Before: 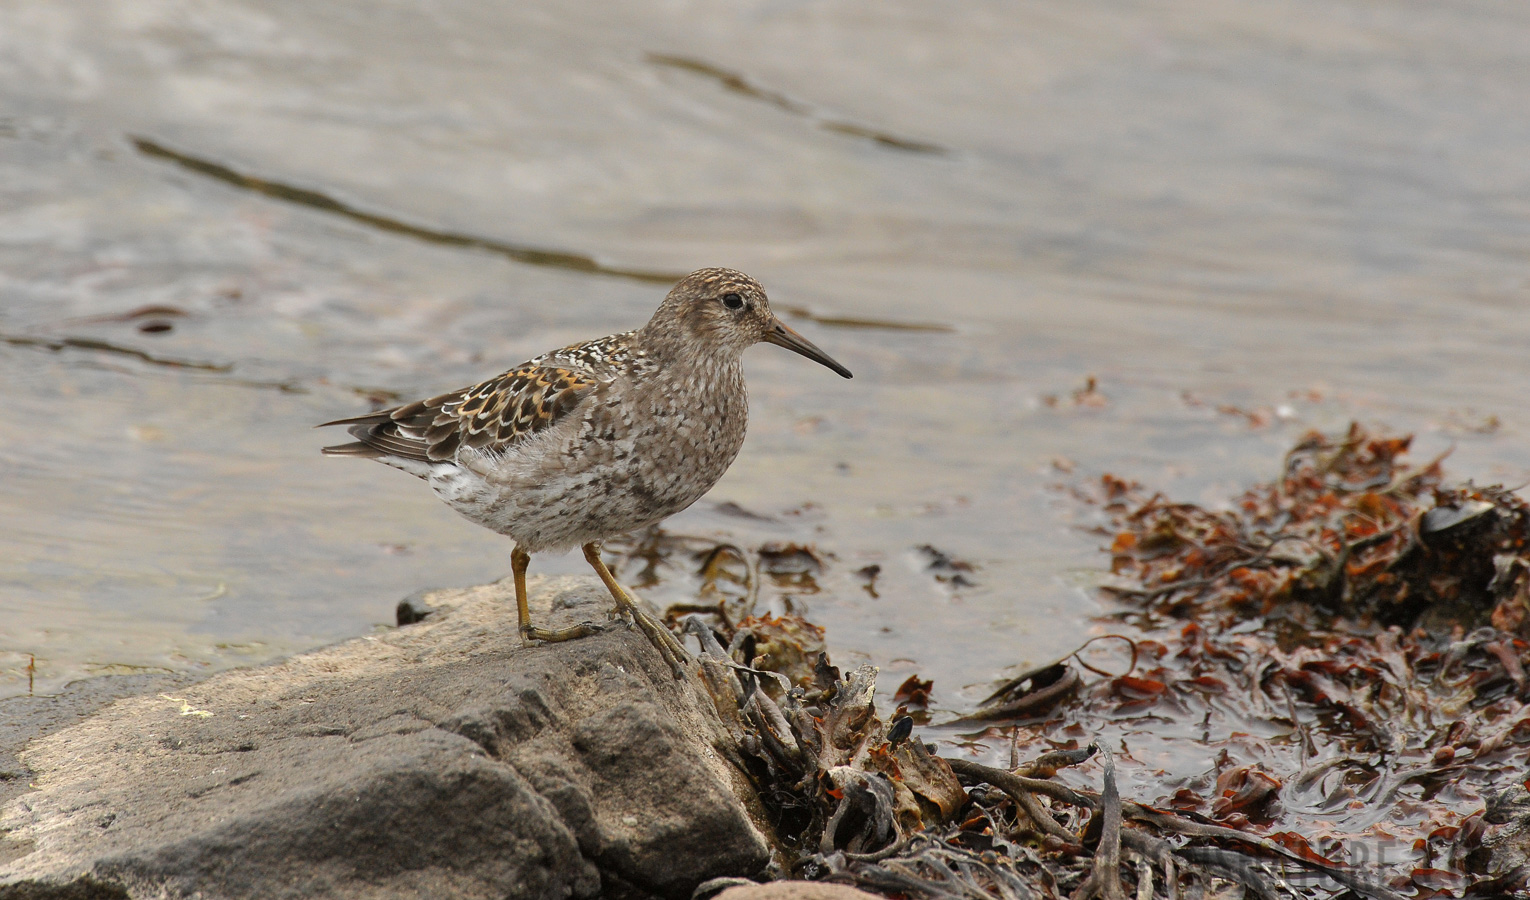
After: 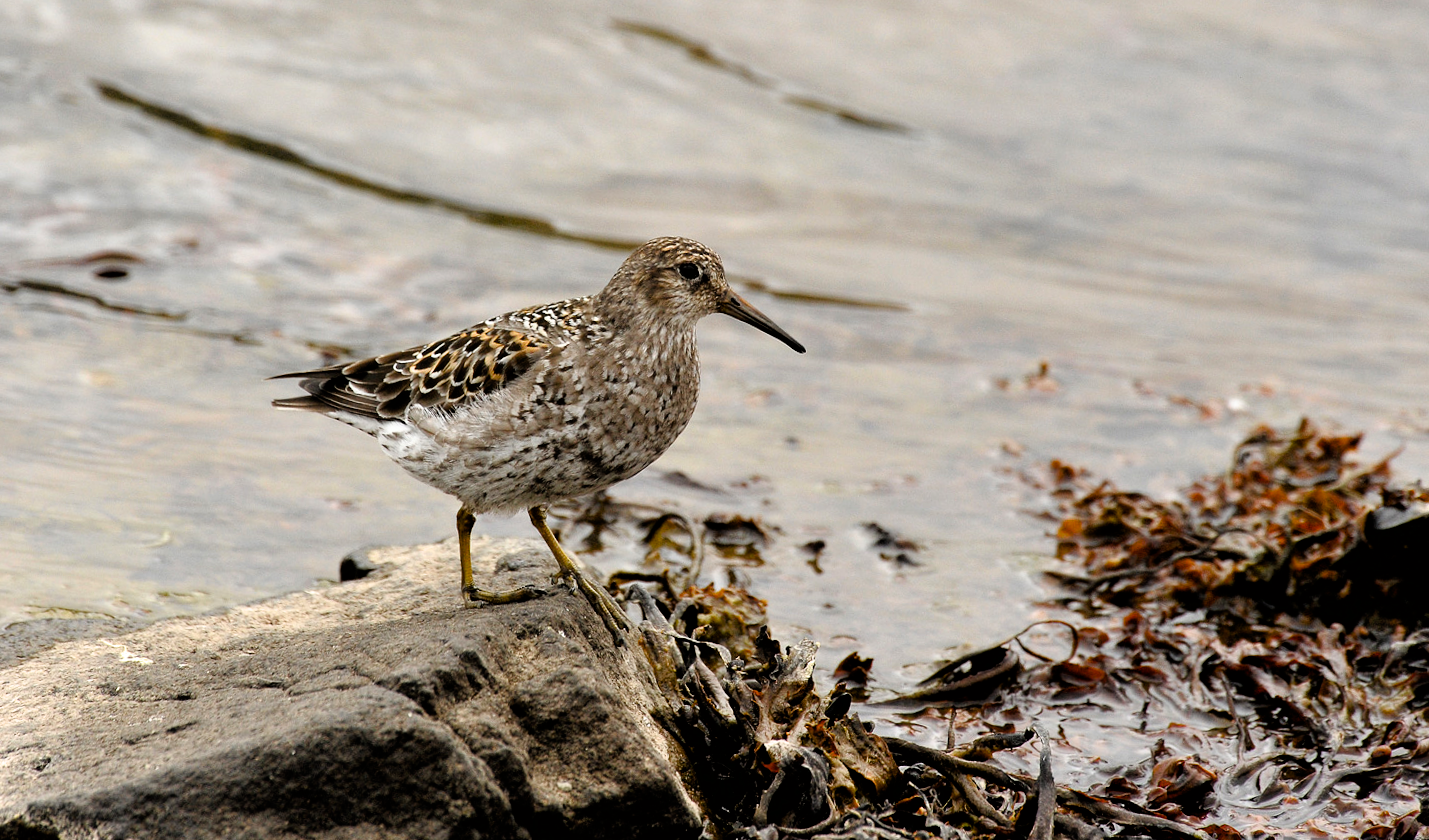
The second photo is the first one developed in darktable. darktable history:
filmic rgb: black relative exposure -3.62 EV, white relative exposure 2.17 EV, threshold 2.97 EV, hardness 3.63, enable highlight reconstruction true
crop and rotate: angle -2.41°
color balance rgb: linear chroma grading › global chroma 0.531%, perceptual saturation grading › global saturation 0.639%, perceptual saturation grading › mid-tones 6.437%, perceptual saturation grading › shadows 72.384%
